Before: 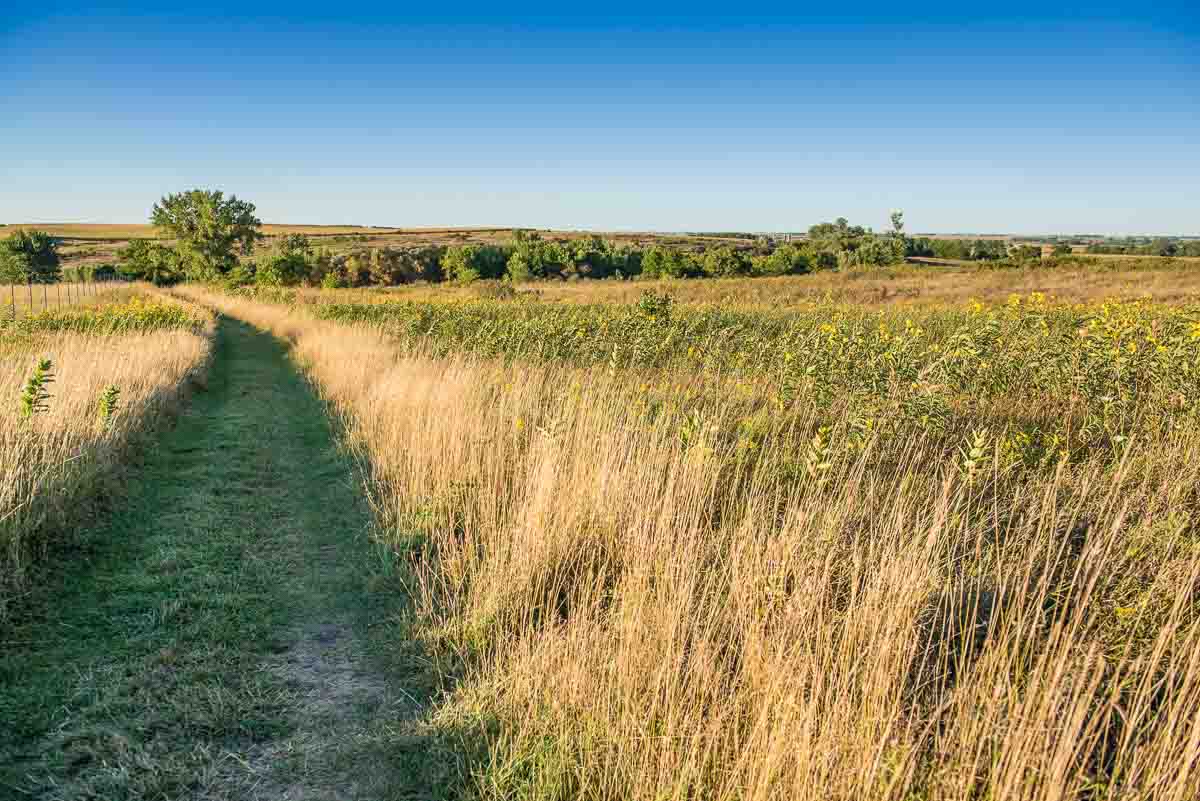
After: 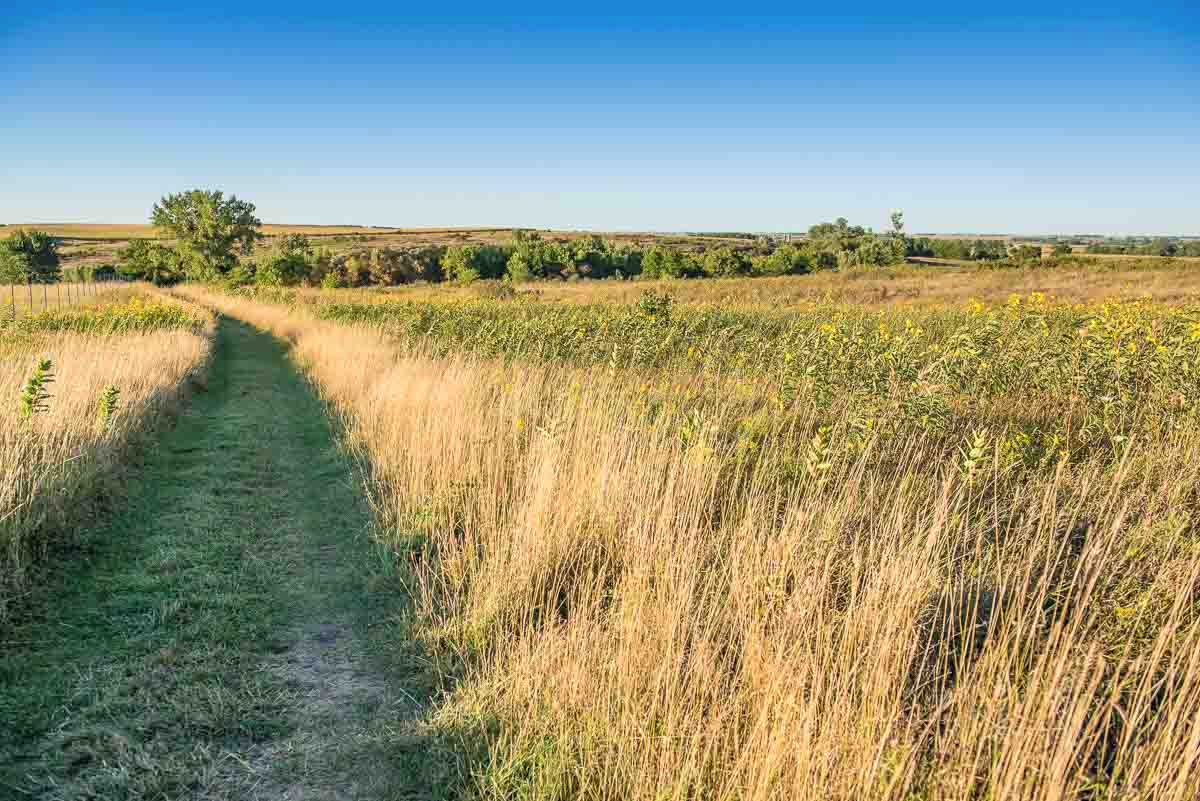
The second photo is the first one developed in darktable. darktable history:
contrast brightness saturation: contrast 0.052, brightness 0.061, saturation 0.01
